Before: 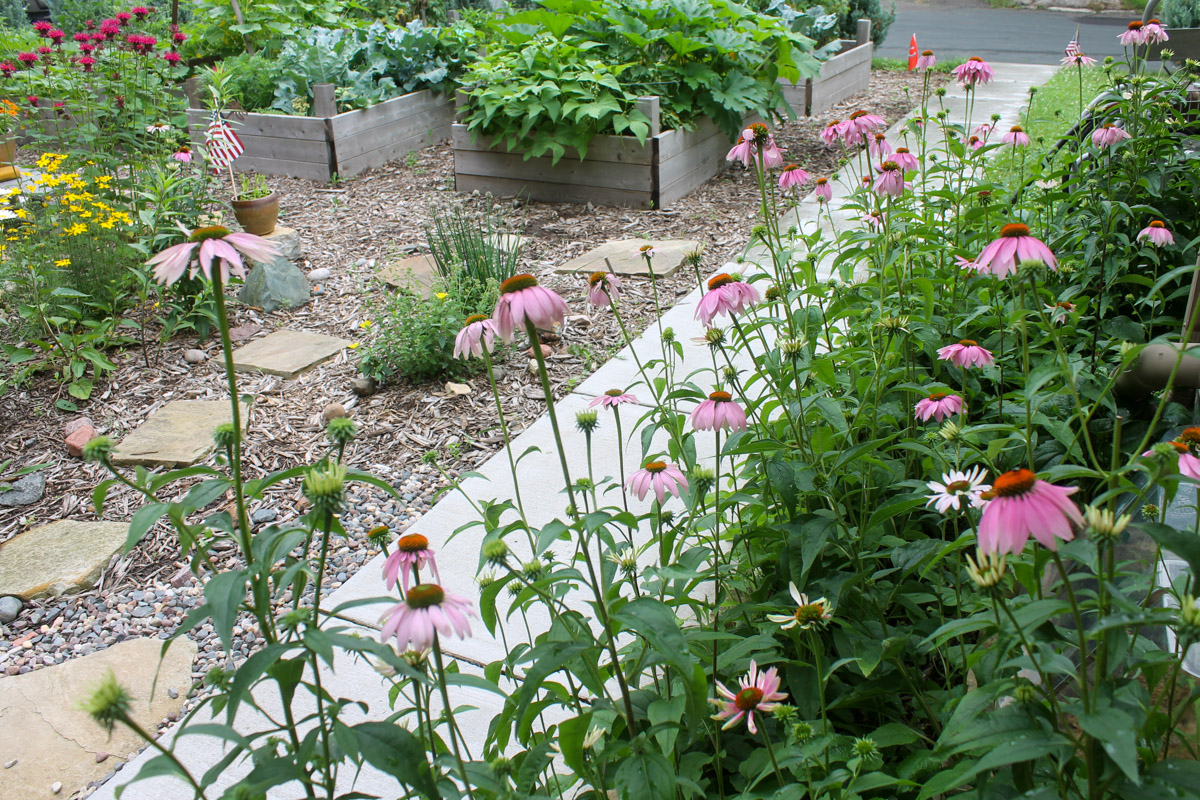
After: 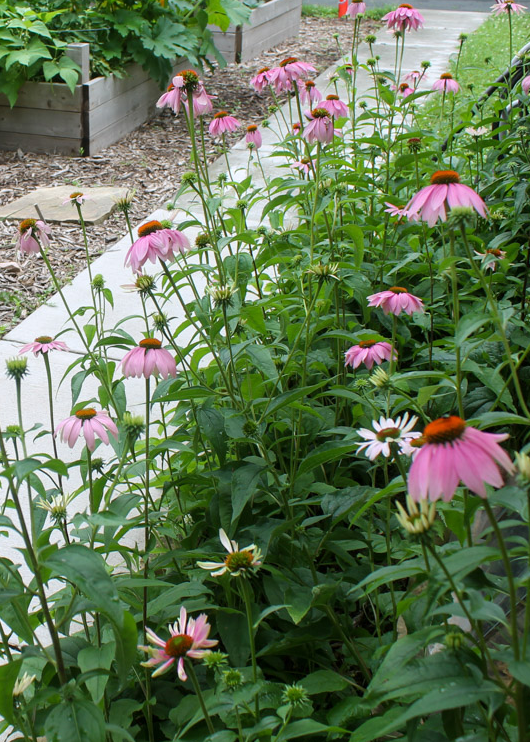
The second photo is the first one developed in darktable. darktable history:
crop: left 47.579%, top 6.656%, right 7.961%
